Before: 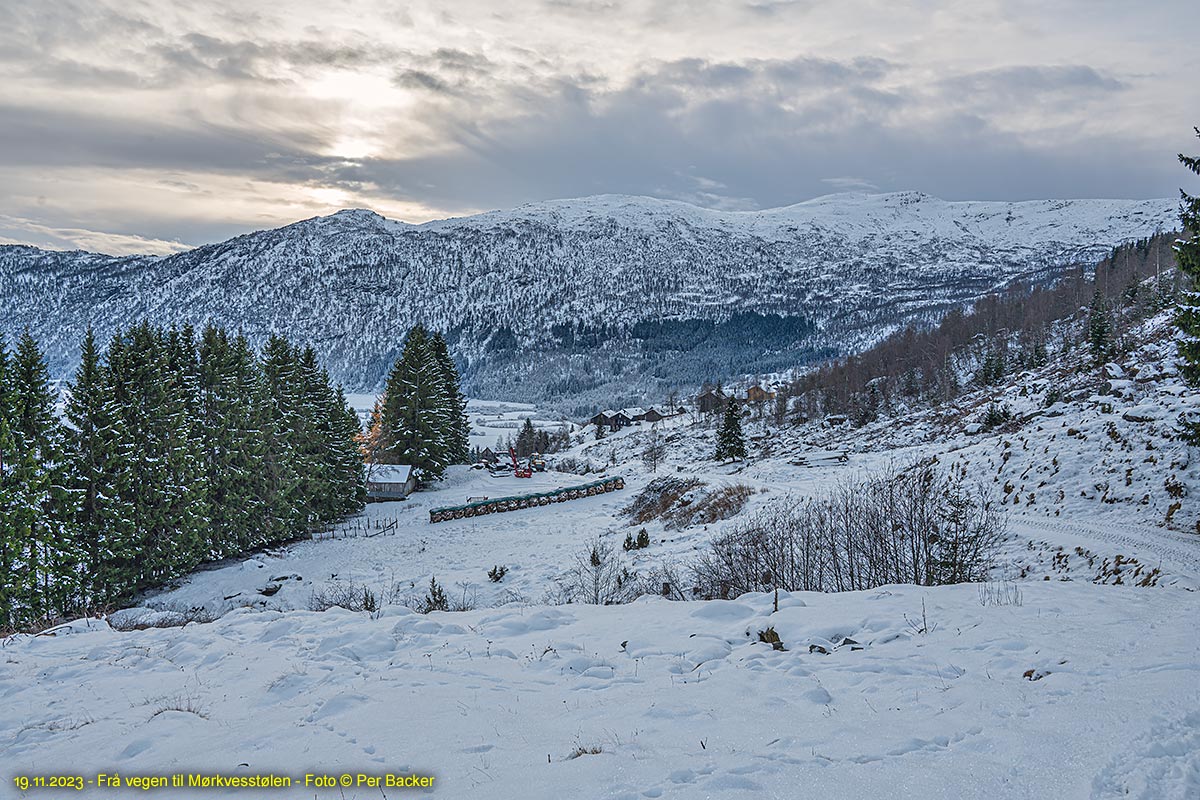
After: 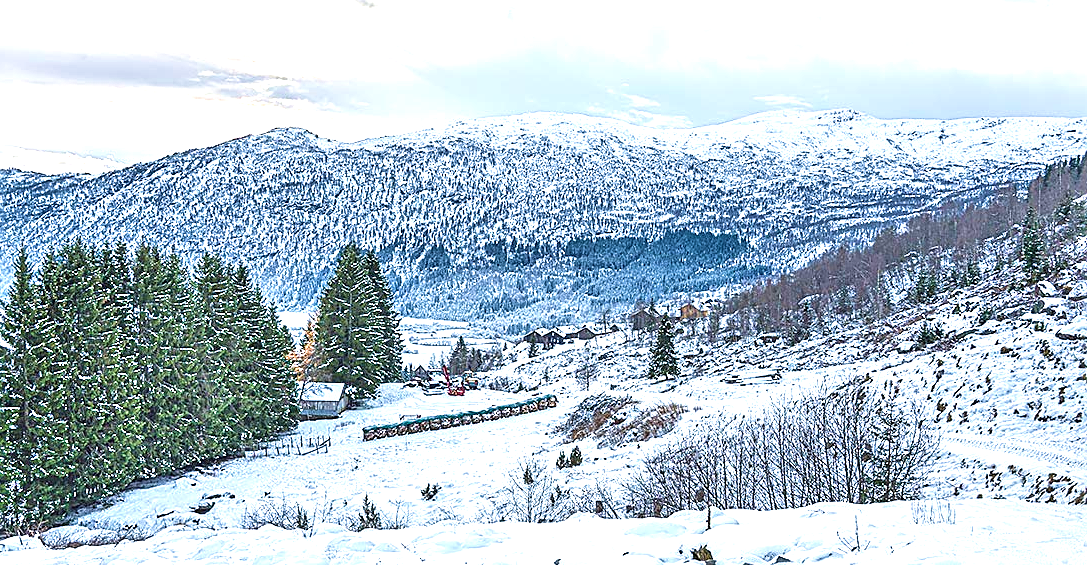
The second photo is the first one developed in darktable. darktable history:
crop: left 5.586%, top 10.347%, right 3.779%, bottom 18.966%
sharpen: on, module defaults
exposure: black level correction 0, exposure 1.531 EV, compensate highlight preservation false
velvia: strength 39.54%
